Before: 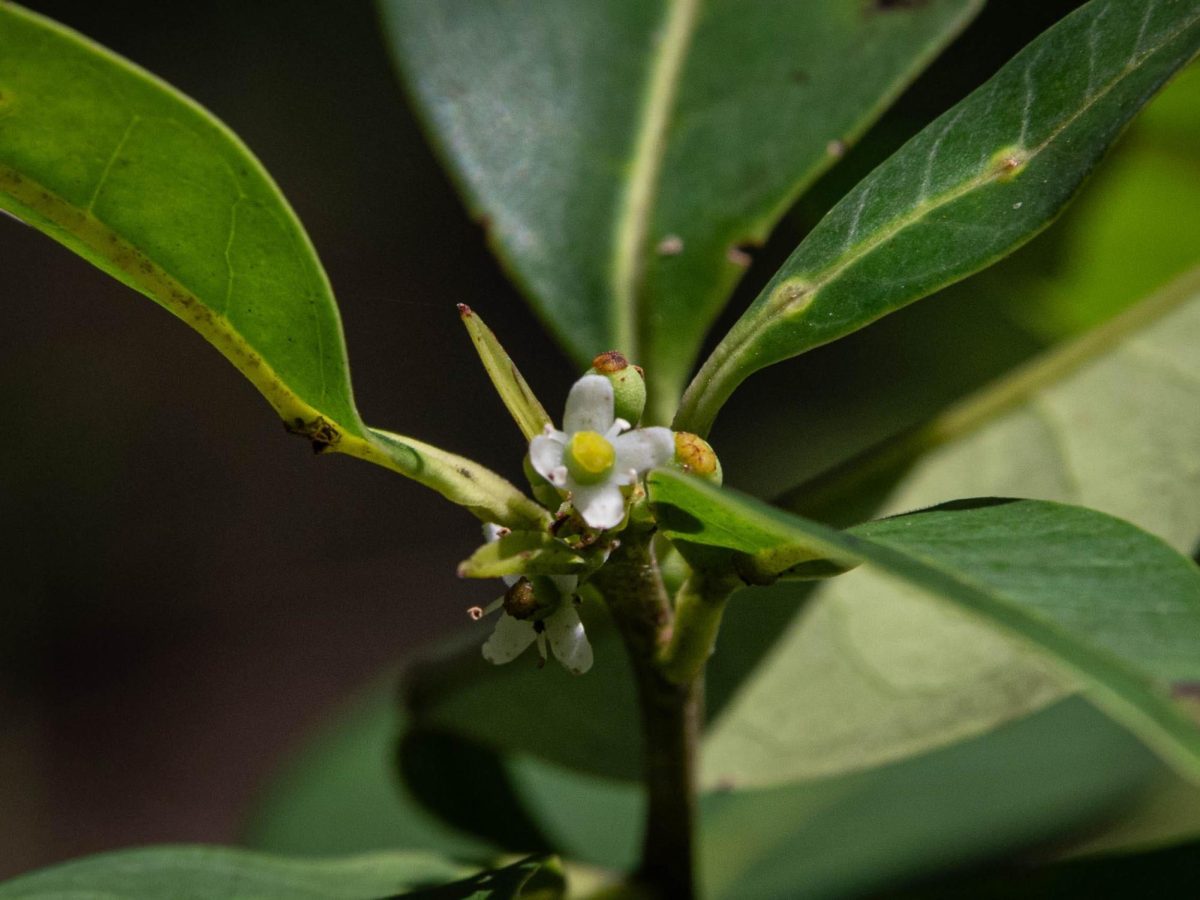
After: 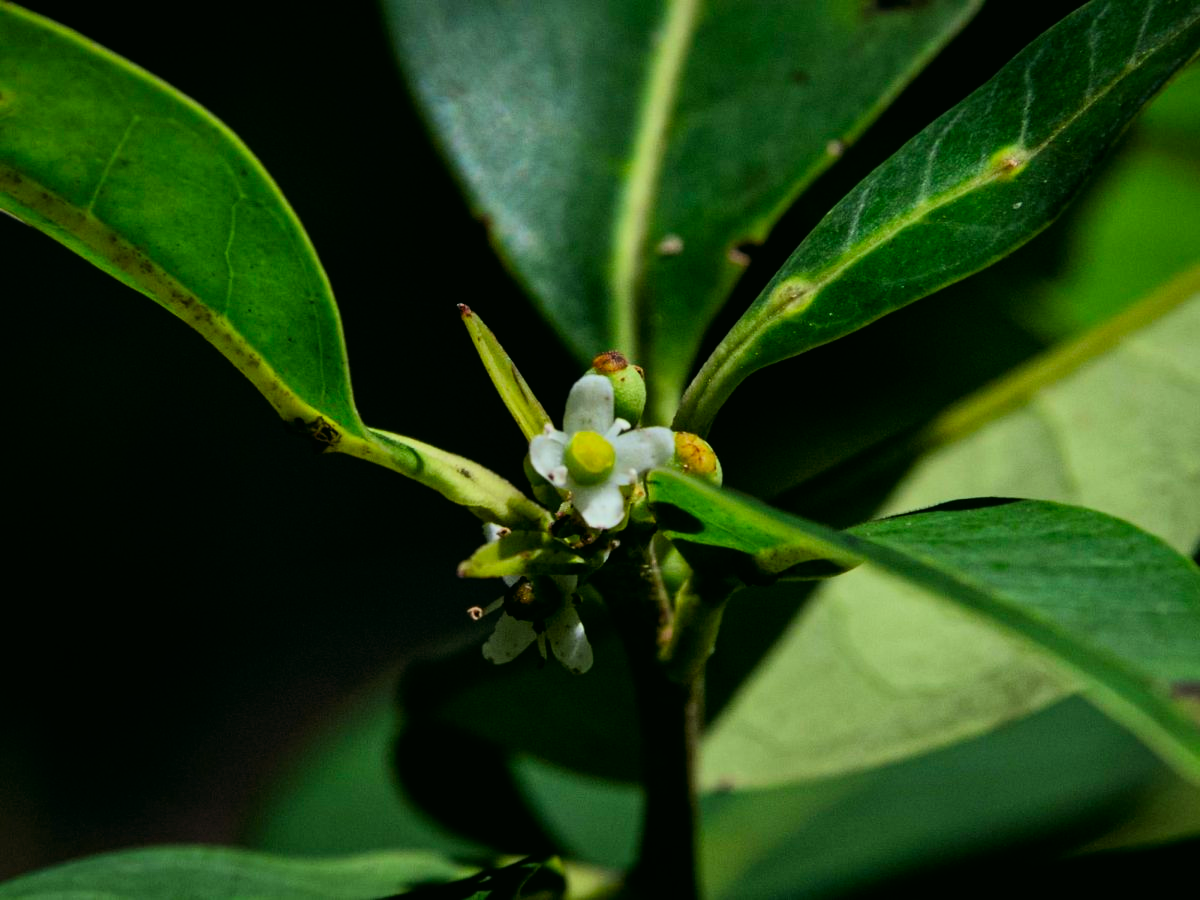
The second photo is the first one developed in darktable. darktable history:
filmic rgb: hardness 4.17, contrast 1.364, color science v6 (2022)
color correction: highlights a* -7.33, highlights b* 1.26, shadows a* -3.55, saturation 1.4
